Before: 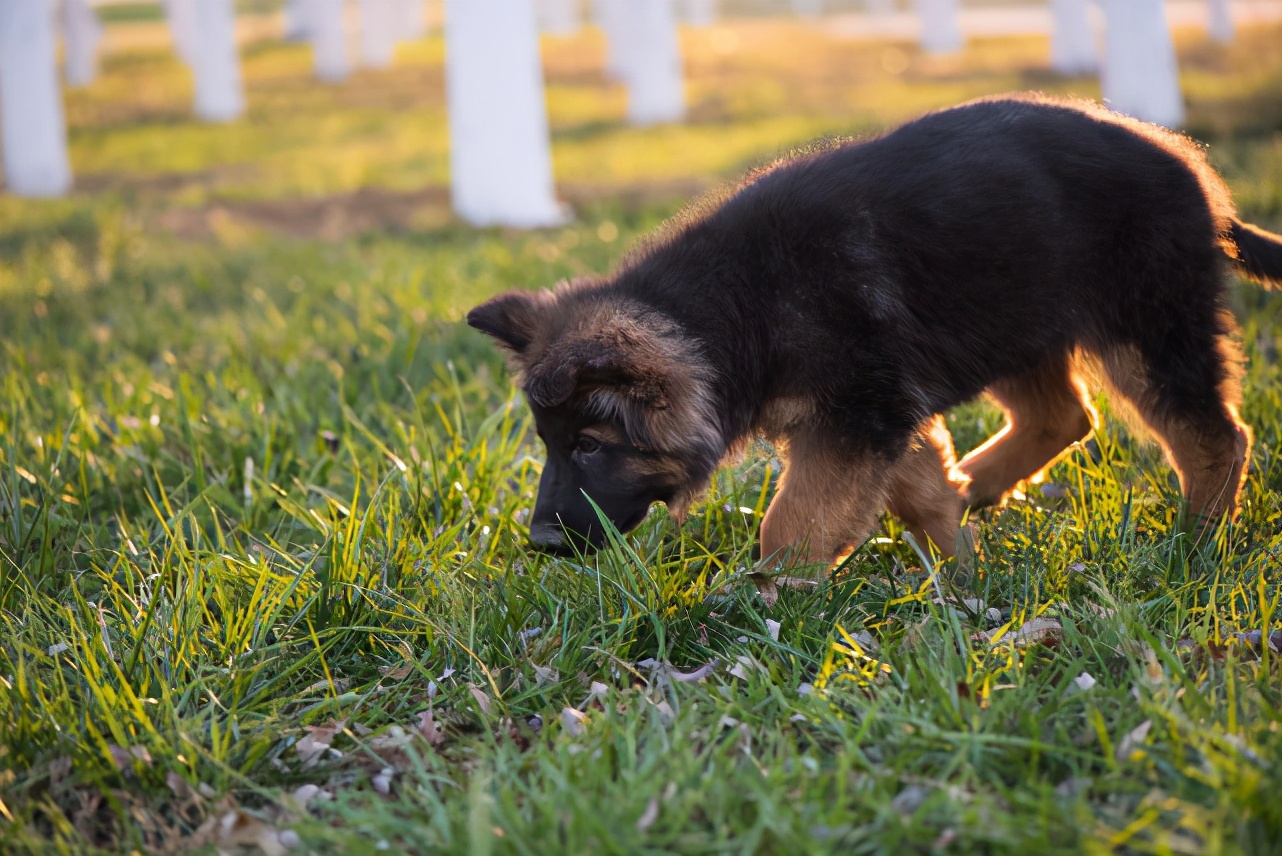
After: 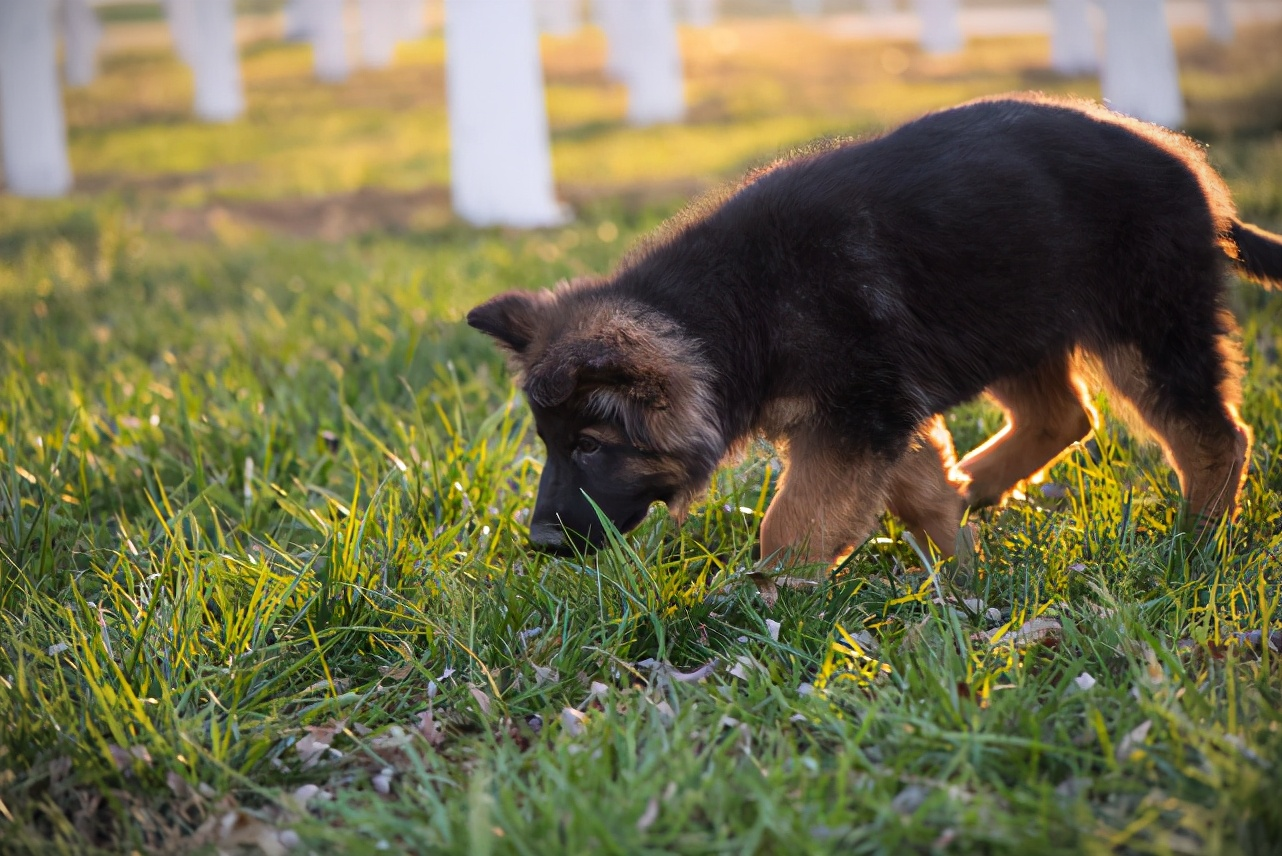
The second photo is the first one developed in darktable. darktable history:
vignetting: fall-off start 99.66%, width/height ratio 1.324
